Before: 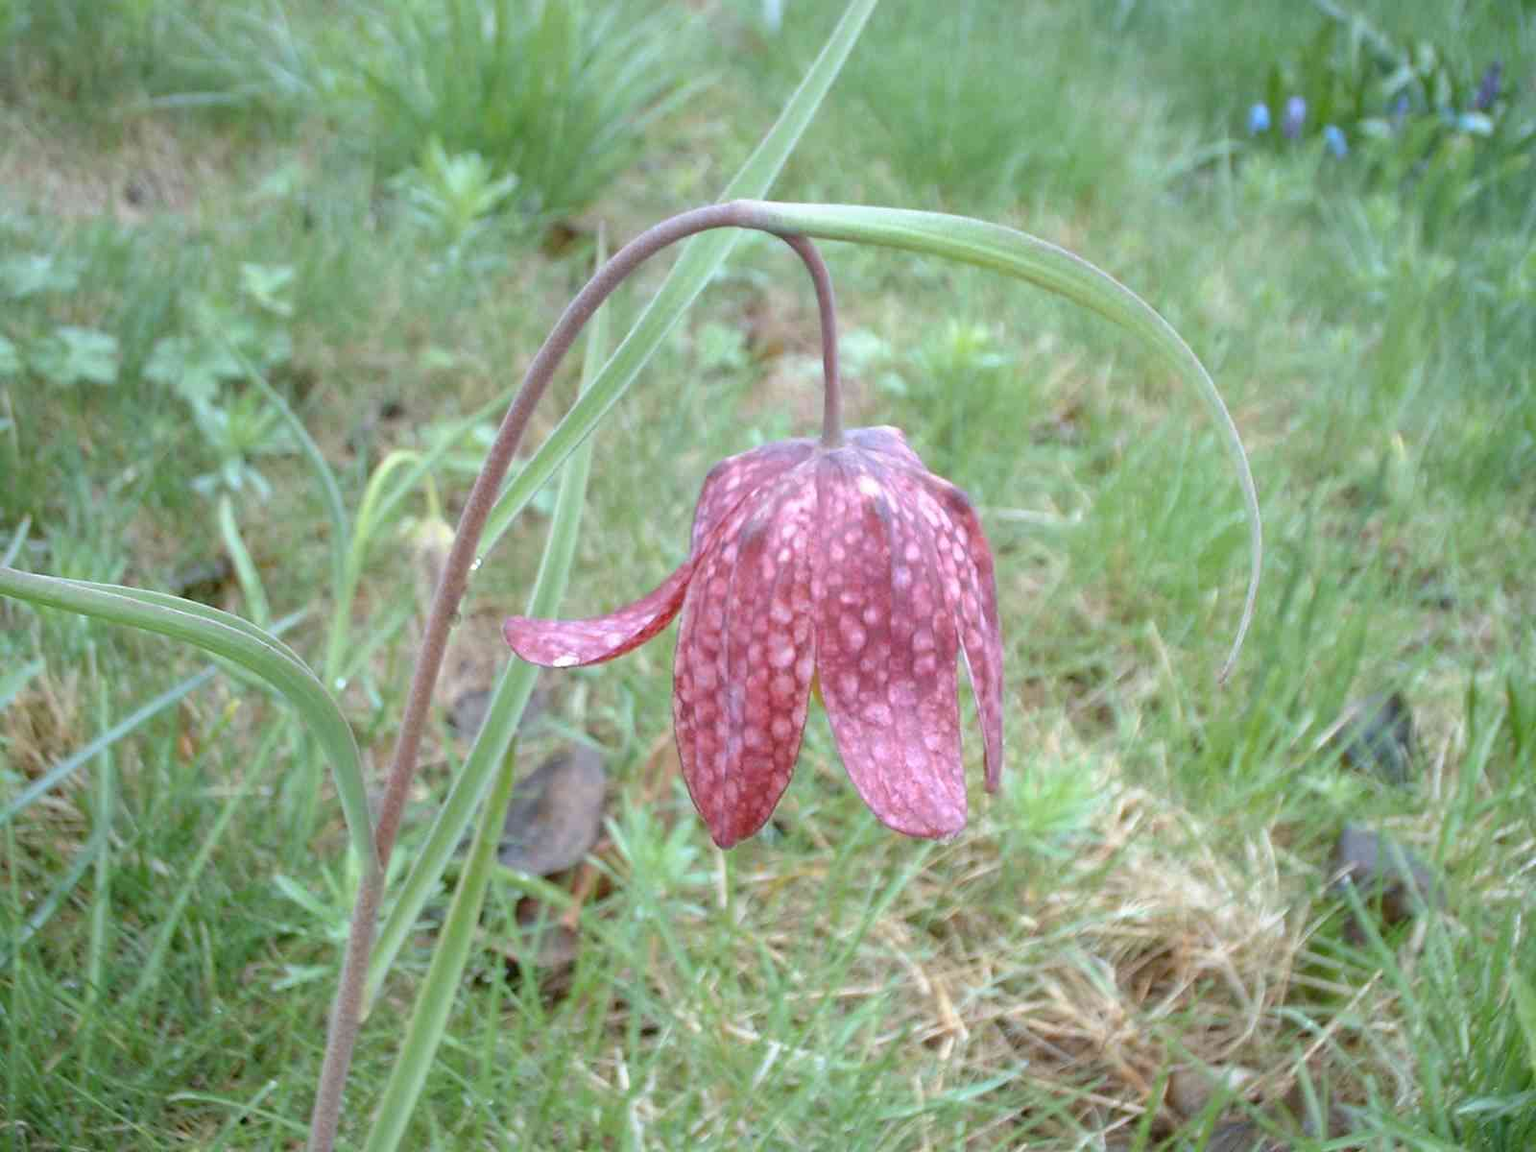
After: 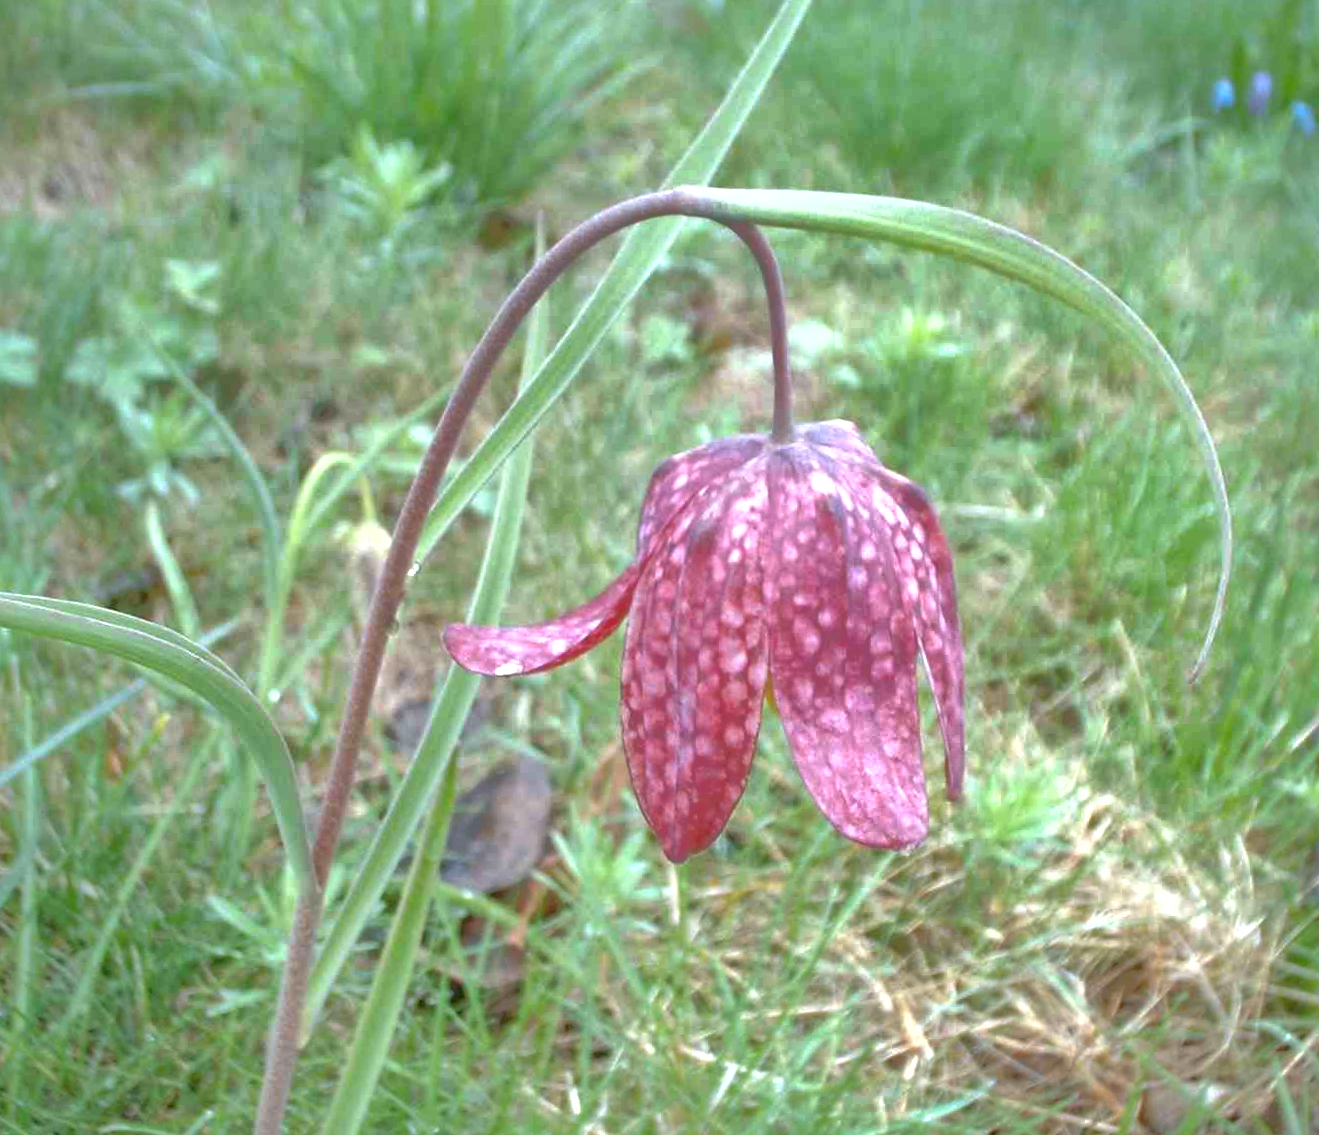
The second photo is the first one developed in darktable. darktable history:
crop and rotate: angle 0.747°, left 4.363%, top 1.079%, right 11.727%, bottom 2.687%
shadows and highlights: shadows 40.15, highlights -60.1
exposure: black level correction 0.001, exposure 0.499 EV, compensate highlight preservation false
